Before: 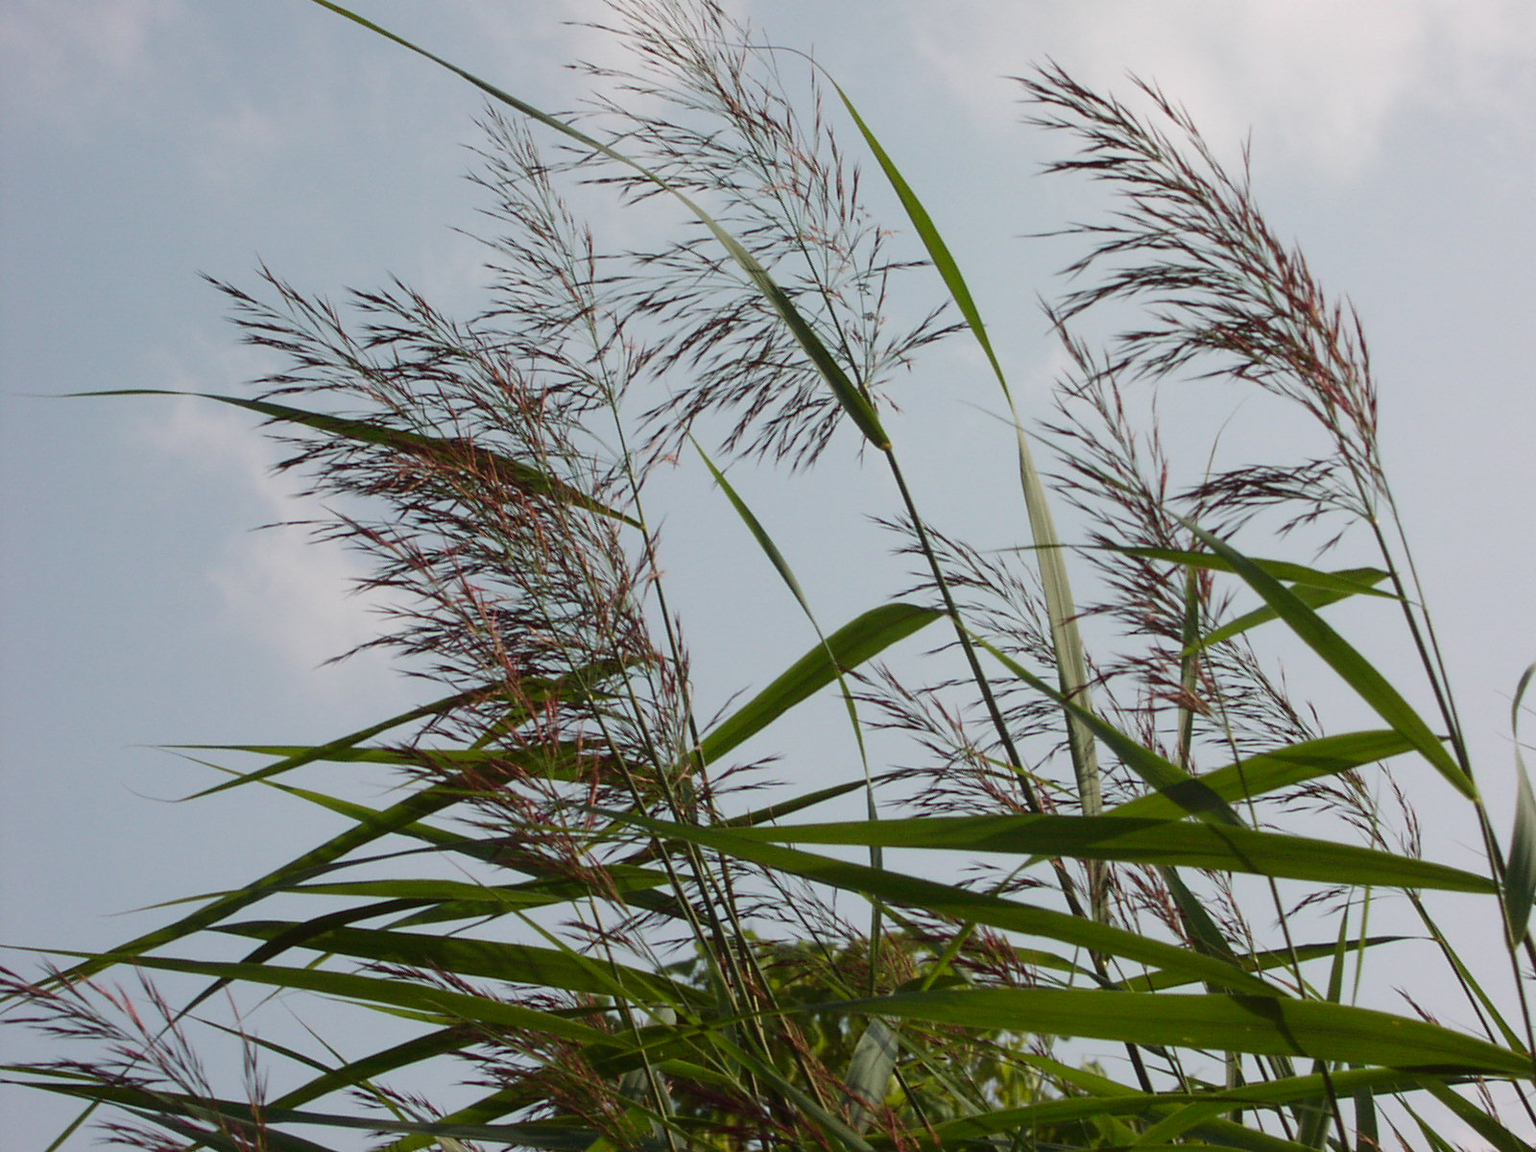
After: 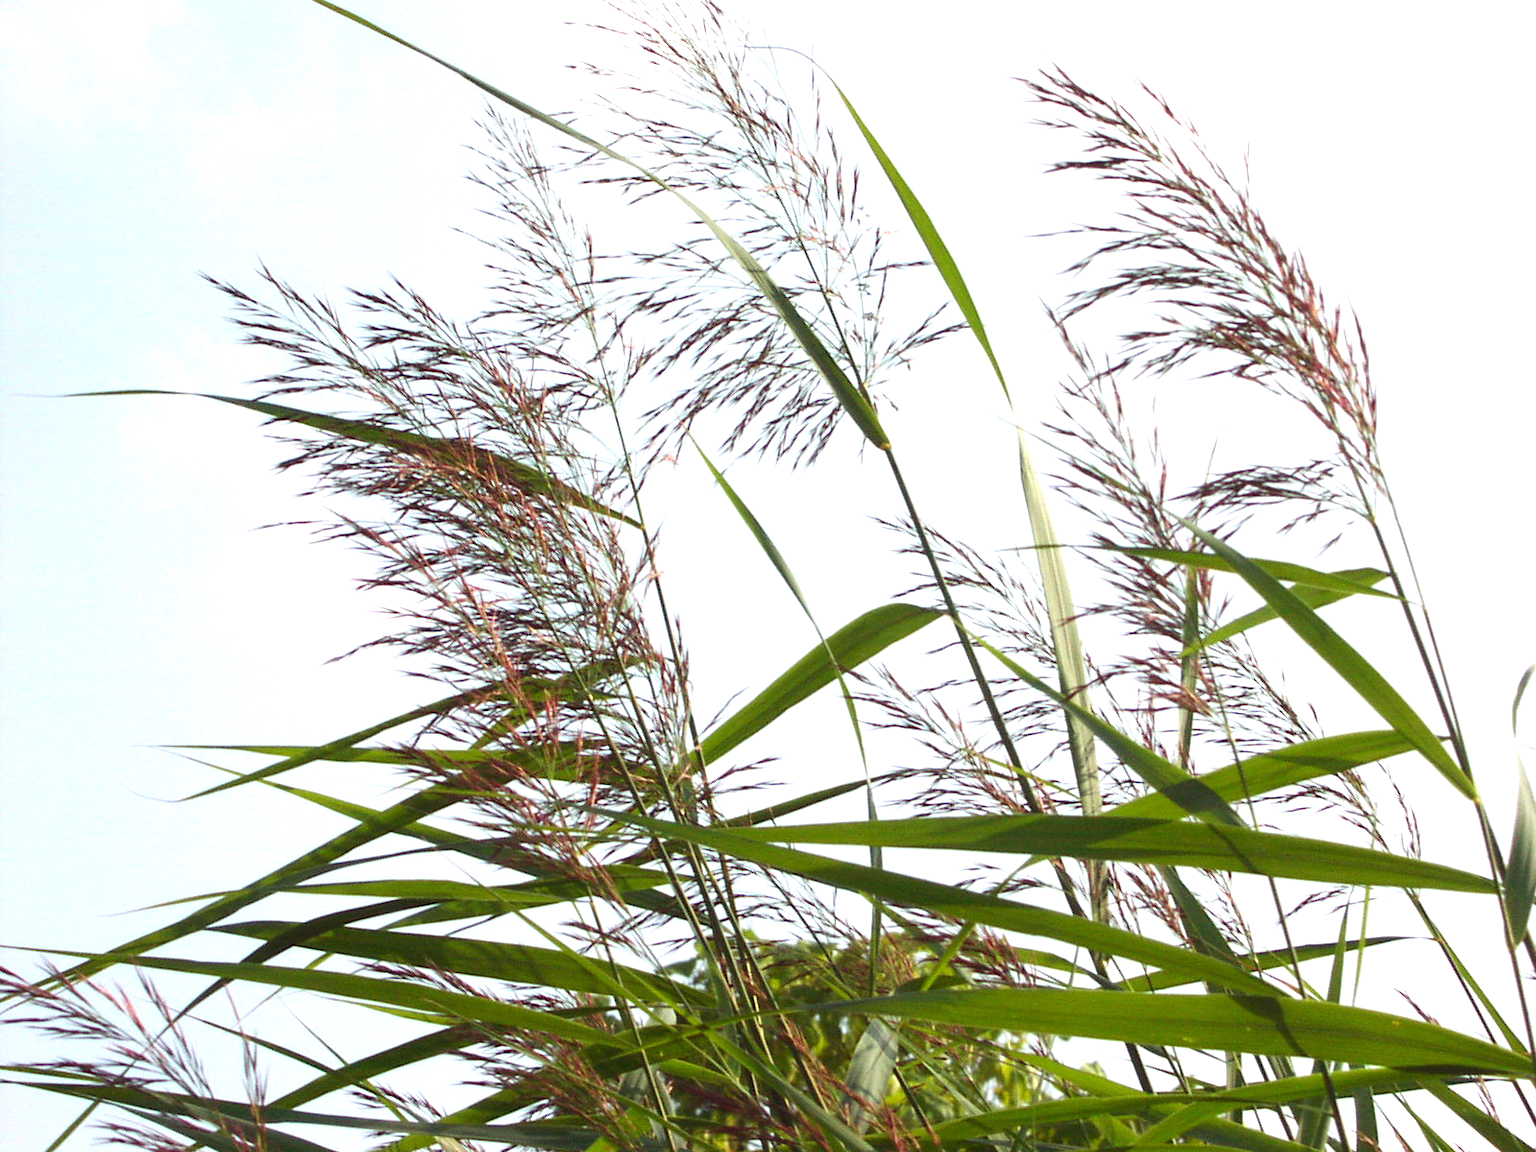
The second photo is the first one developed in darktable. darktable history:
exposure: black level correction 0, exposure 1.44 EV, compensate highlight preservation false
